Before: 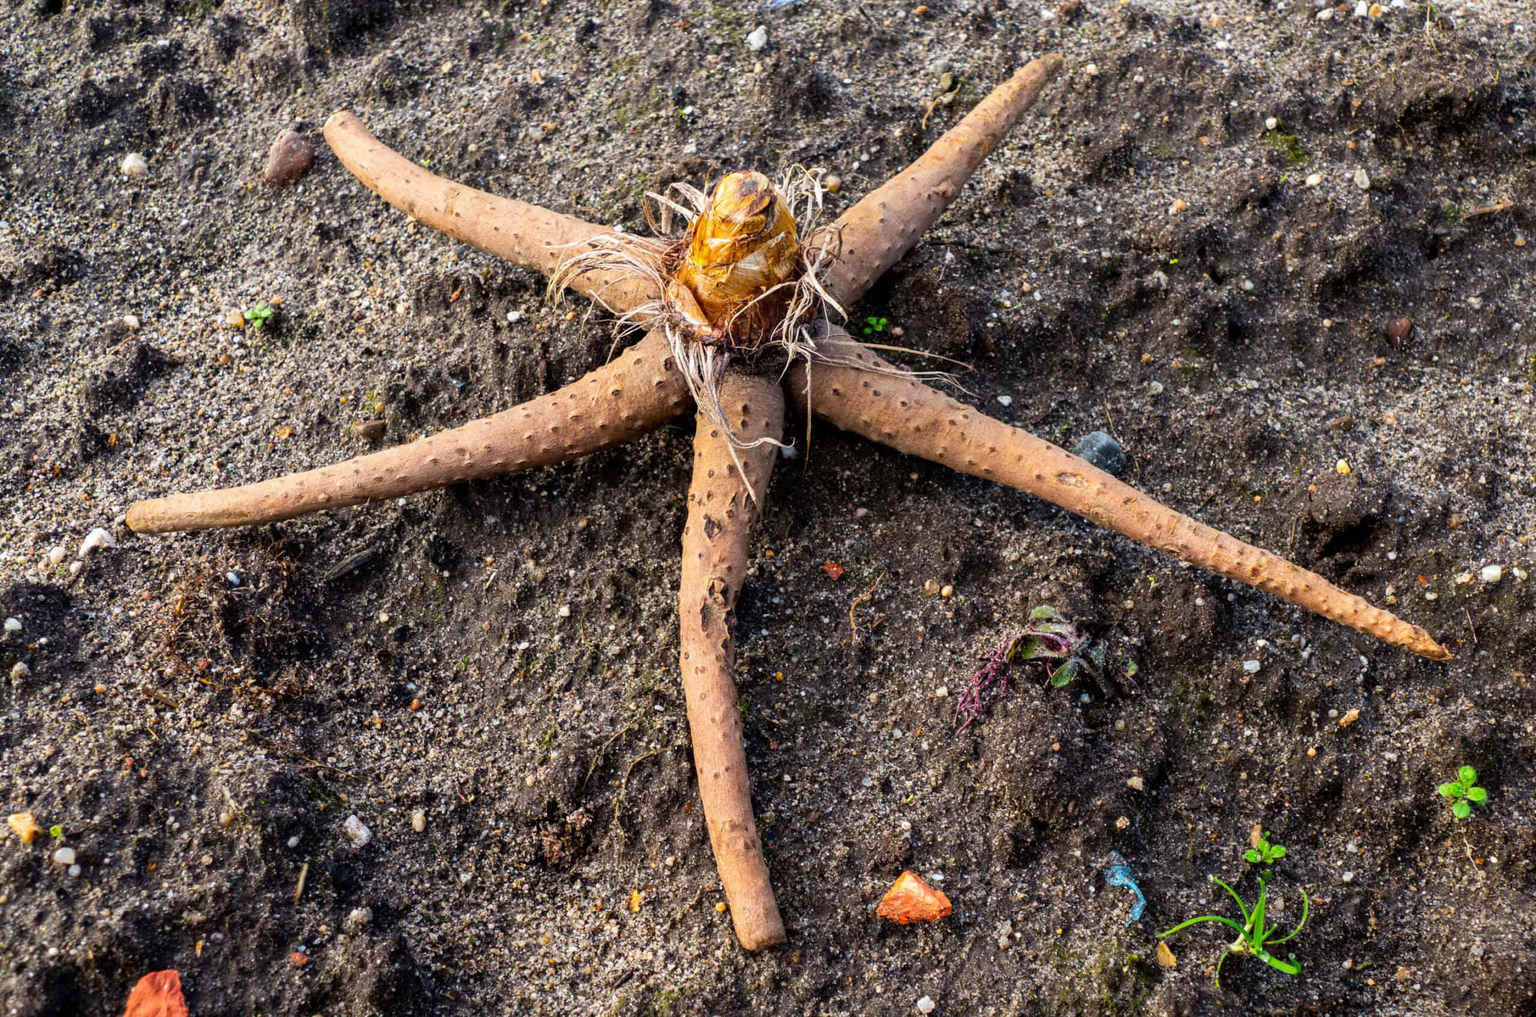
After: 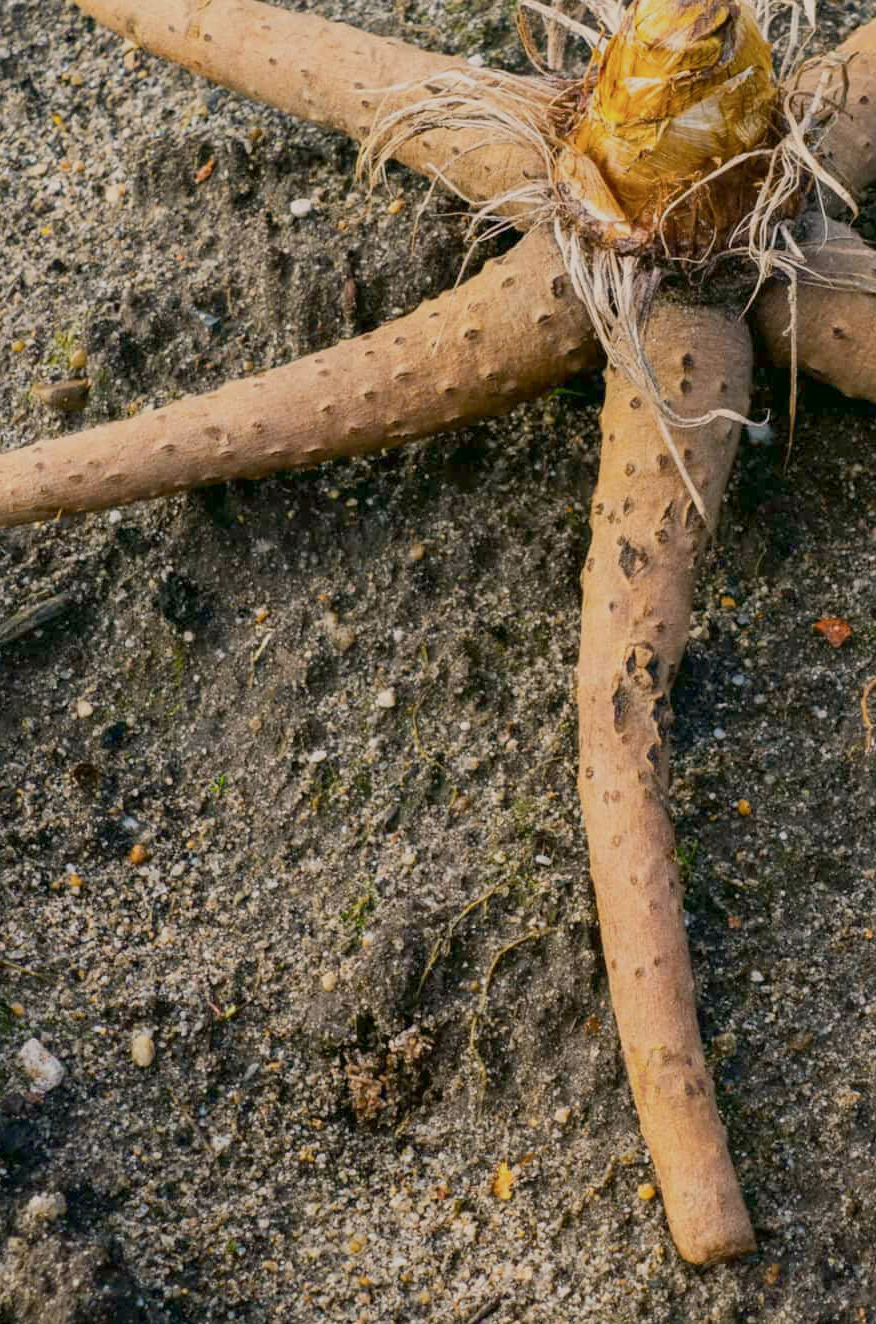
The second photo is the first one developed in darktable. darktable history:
color balance rgb: linear chroma grading › global chroma 24.995%, perceptual saturation grading › global saturation 0.315%, contrast -29.45%
crop and rotate: left 21.697%, top 18.902%, right 44.072%, bottom 2.977%
color correction: highlights a* 4.21, highlights b* 4.98, shadows a* -7.58, shadows b* 4.97
contrast brightness saturation: contrast 0.103, saturation -0.285
